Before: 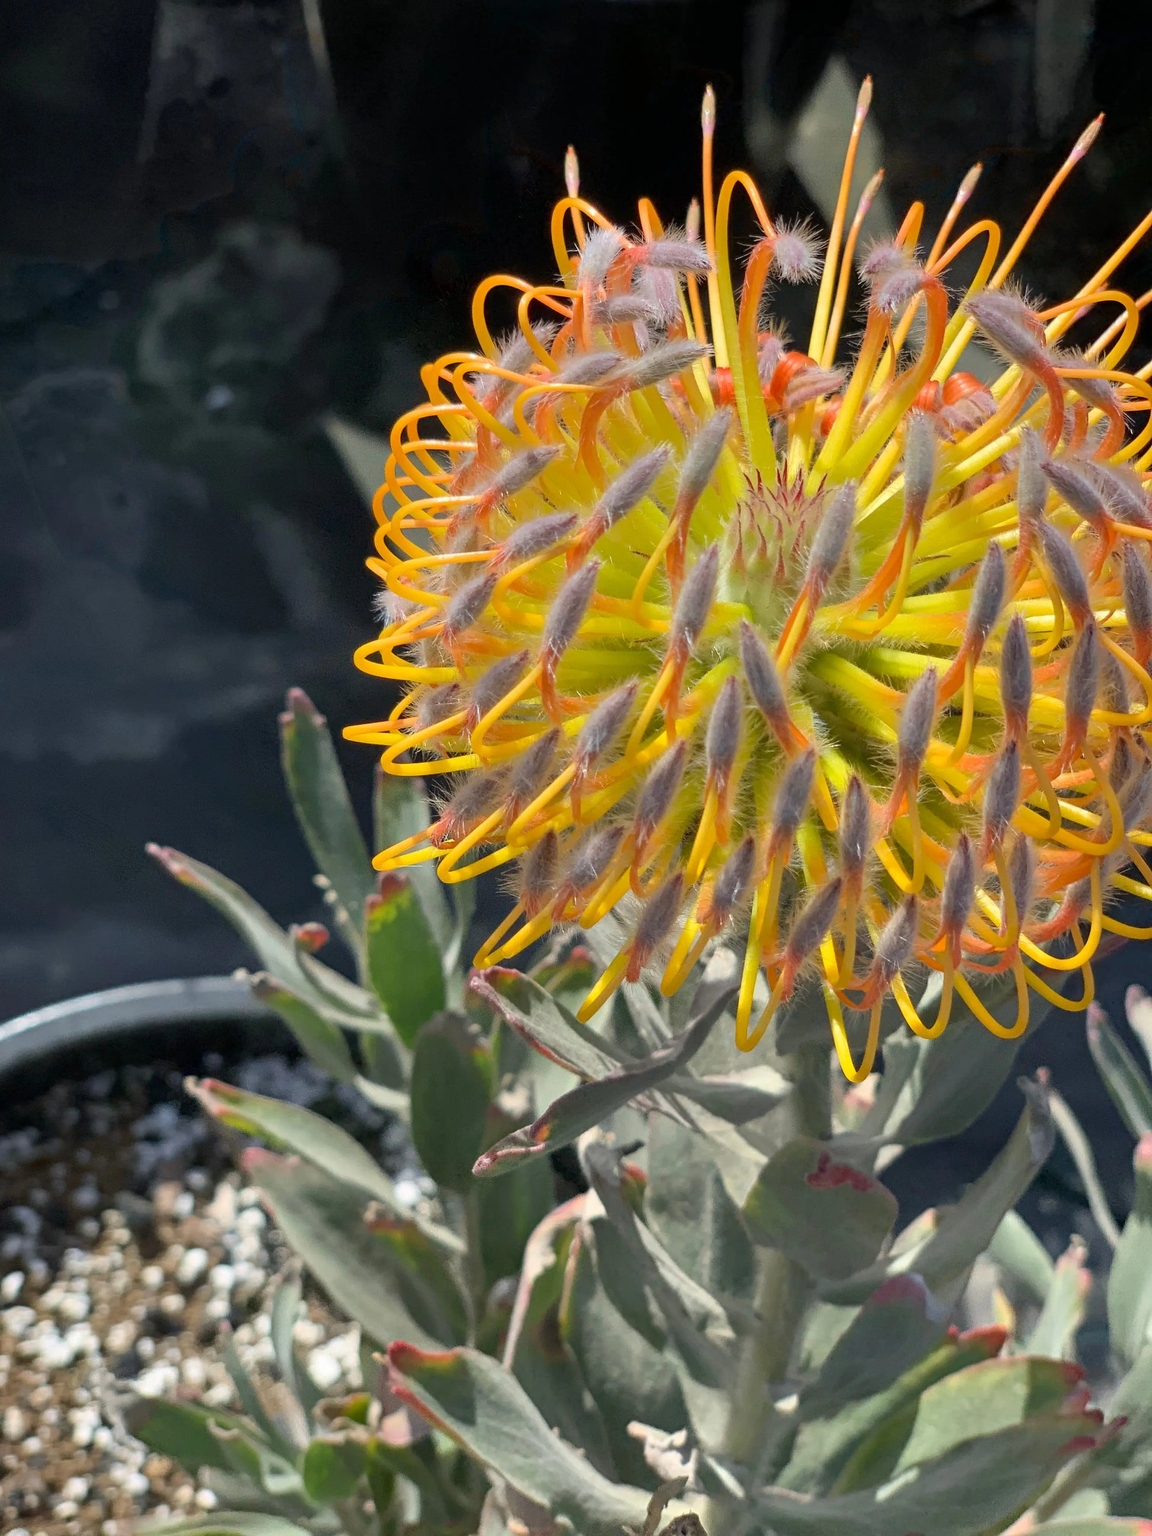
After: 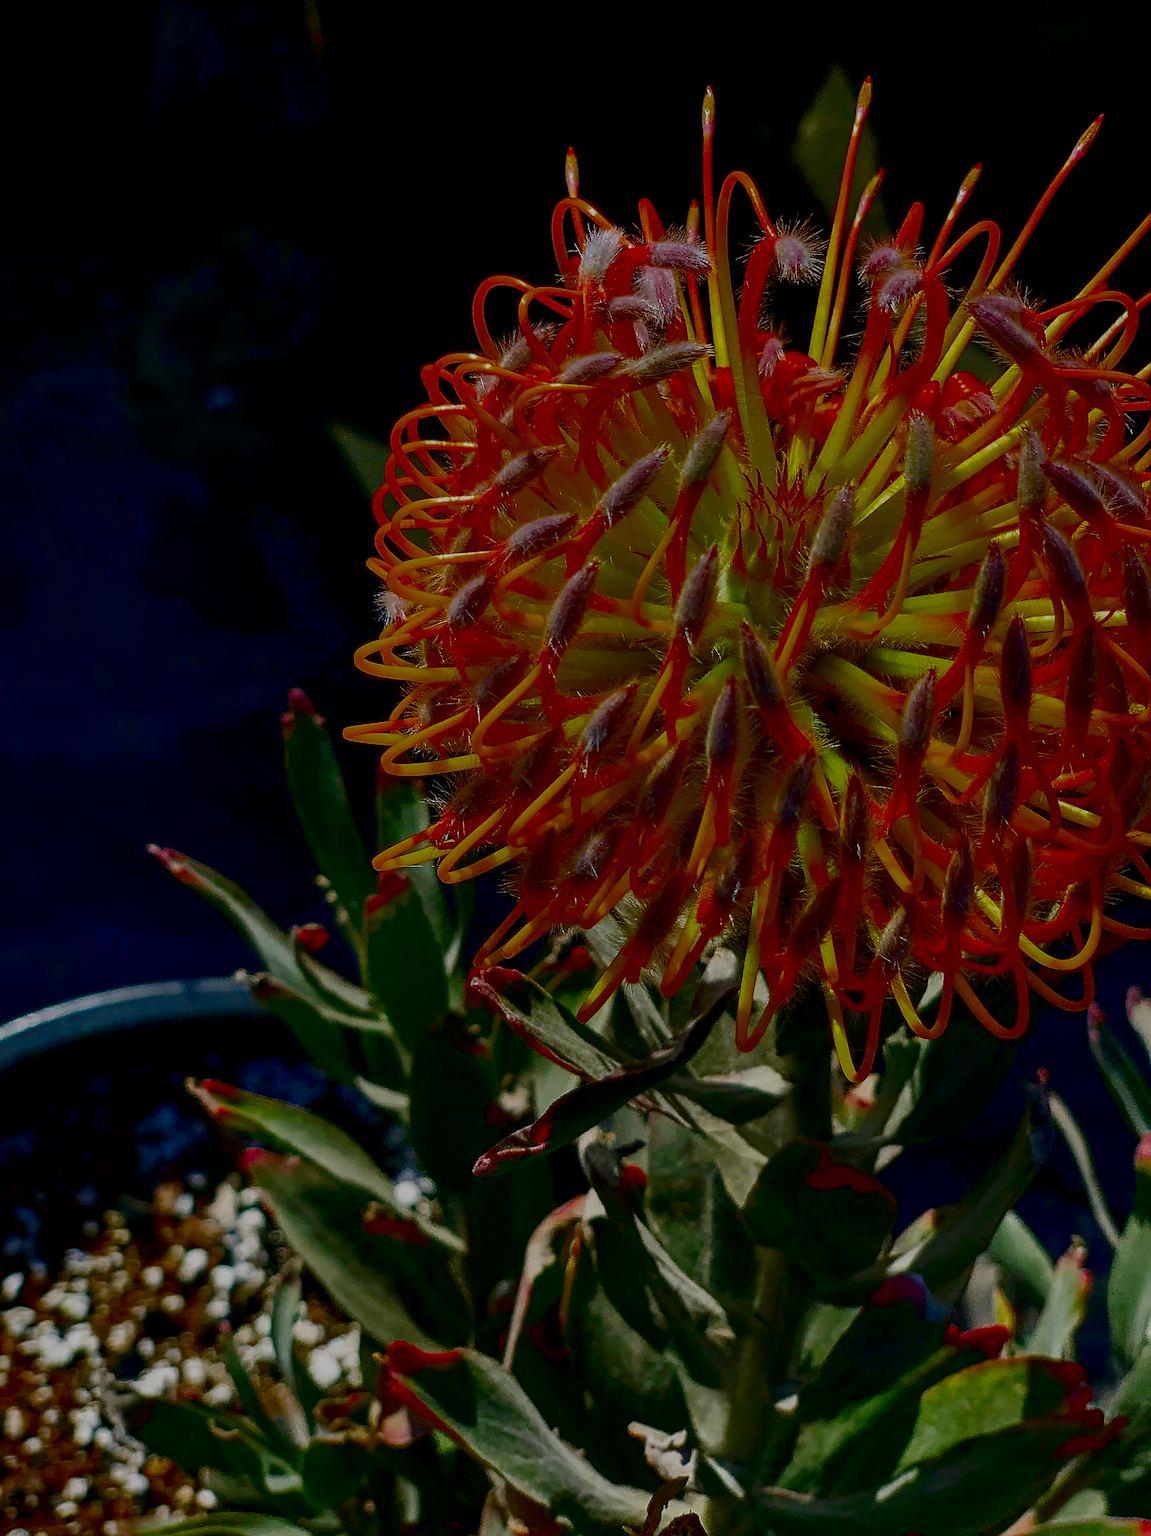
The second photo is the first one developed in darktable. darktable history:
color balance rgb: perceptual saturation grading › global saturation 30.446%, global vibrance 9.886%, contrast 15.265%, saturation formula JzAzBz (2021)
filmic rgb: black relative exposure -7.65 EV, white relative exposure 4.56 EV, hardness 3.61, add noise in highlights 0.002, preserve chrominance no, color science v3 (2019), use custom middle-gray values true, contrast in highlights soft
sharpen: radius 1.36, amount 1.265, threshold 0.727
contrast brightness saturation: brightness -0.993, saturation 0.991
local contrast: detail 130%
